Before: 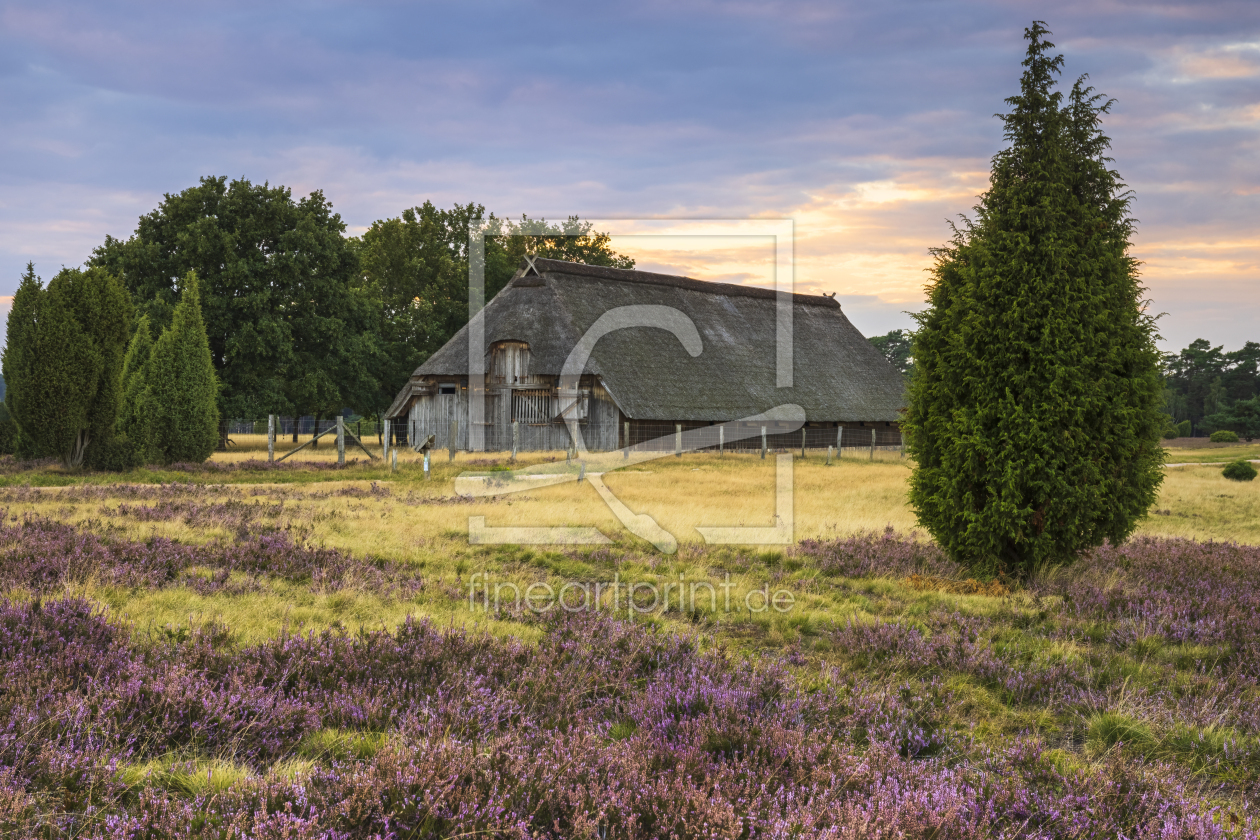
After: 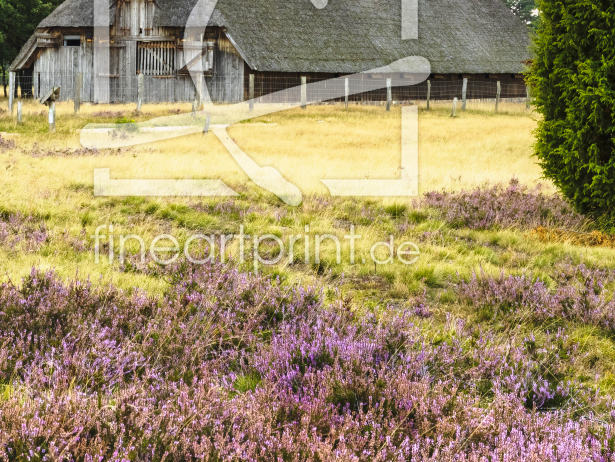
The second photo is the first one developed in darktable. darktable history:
crop: left 29.822%, top 41.478%, right 21.299%, bottom 3.497%
base curve: curves: ch0 [(0, 0) (0.028, 0.03) (0.121, 0.232) (0.46, 0.748) (0.859, 0.968) (1, 1)], preserve colors none
